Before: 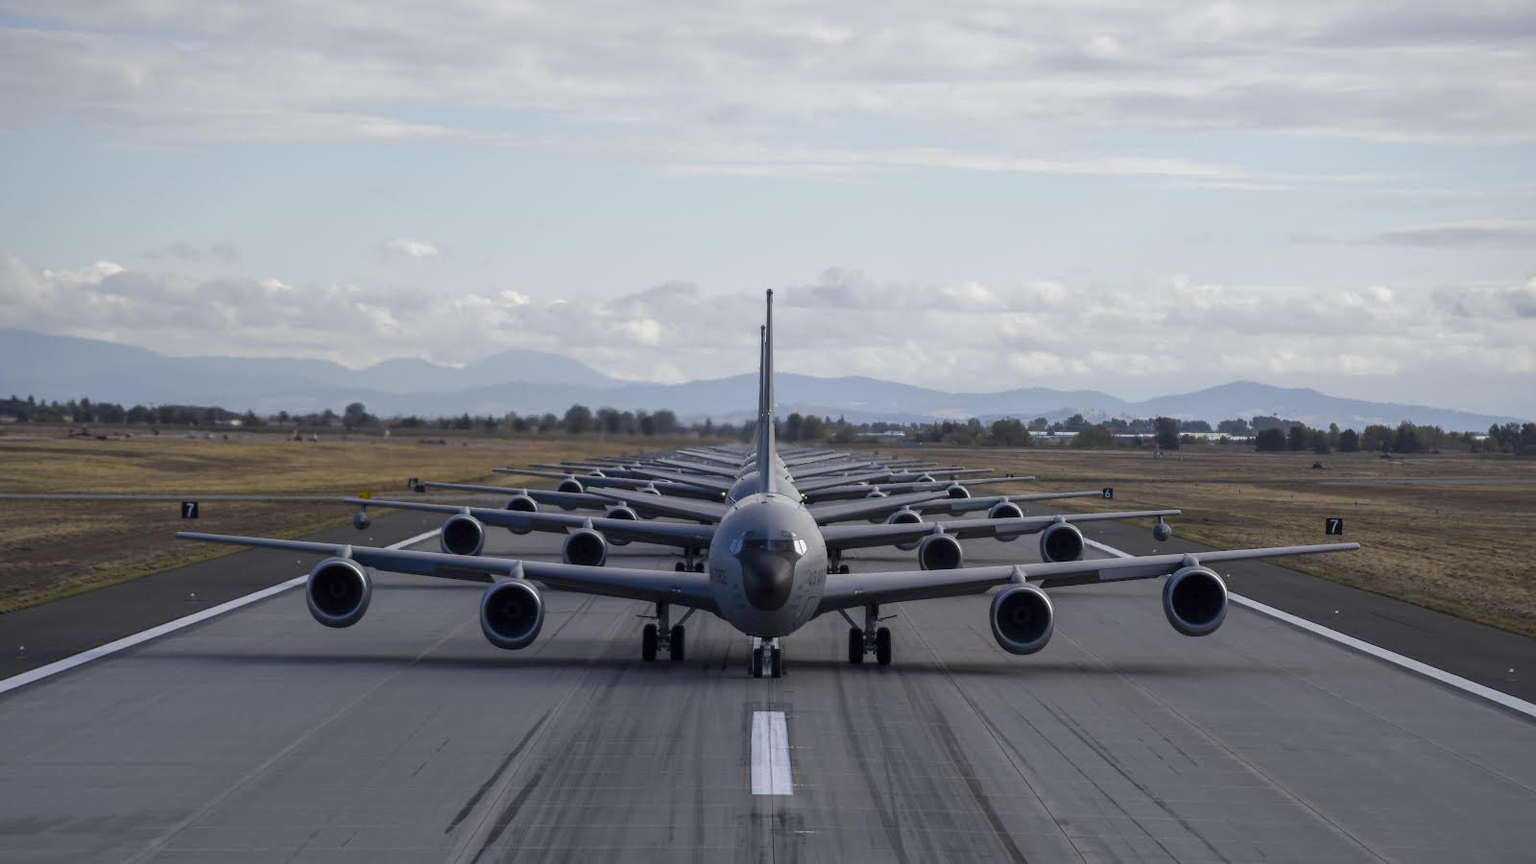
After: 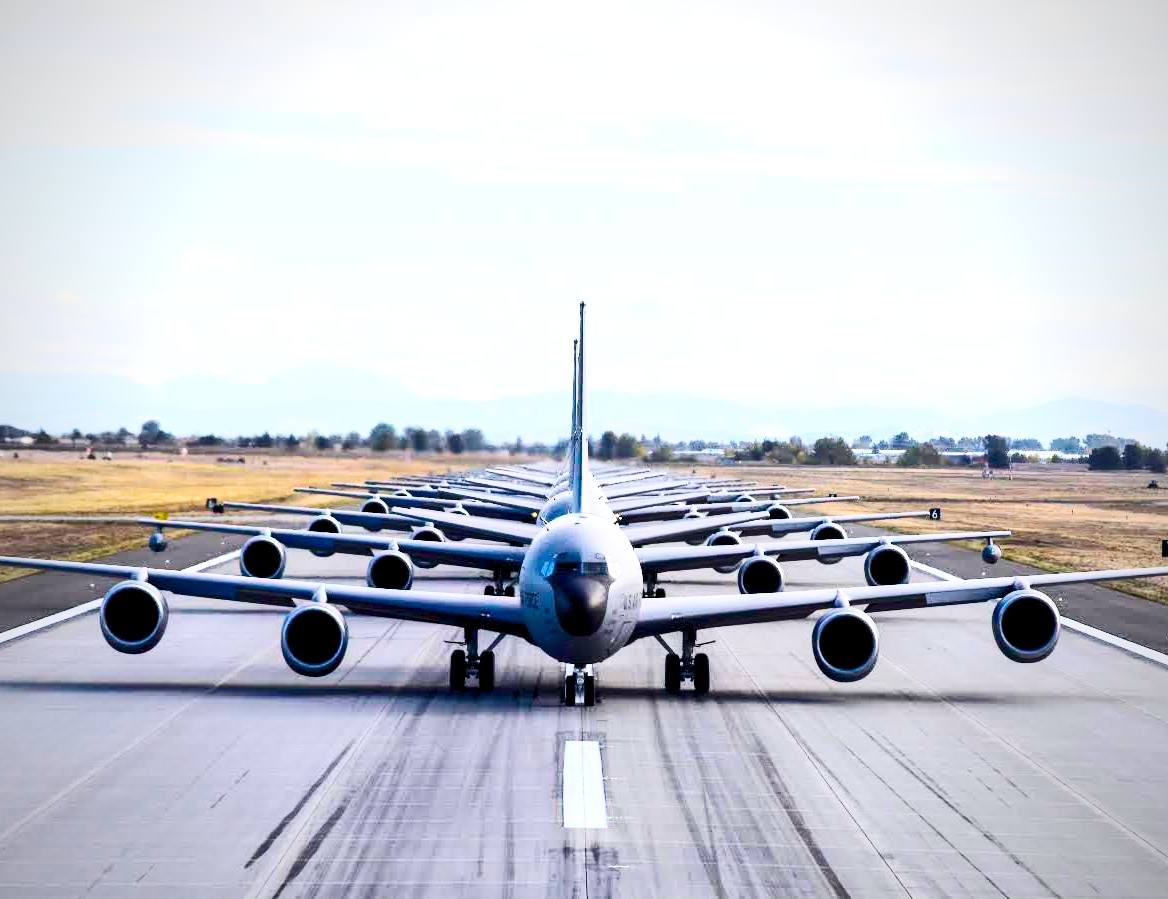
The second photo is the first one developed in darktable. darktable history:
color balance rgb: global offset › luminance -0.887%, perceptual saturation grading › global saturation 28.431%, perceptual saturation grading › mid-tones 12.604%, perceptual saturation grading › shadows 11.286%, global vibrance 20%
crop: left 13.728%, top 0%, right 13.263%
vignetting: fall-off start 74.61%, fall-off radius 66.5%
exposure: black level correction 0, exposure 1.104 EV, compensate highlight preservation false
base curve: curves: ch0 [(0, 0) (0.204, 0.334) (0.55, 0.733) (1, 1)], preserve colors none
contrast brightness saturation: contrast 0.393, brightness 0.099
shadows and highlights: shadows -88.81, highlights -35.23, soften with gaussian
